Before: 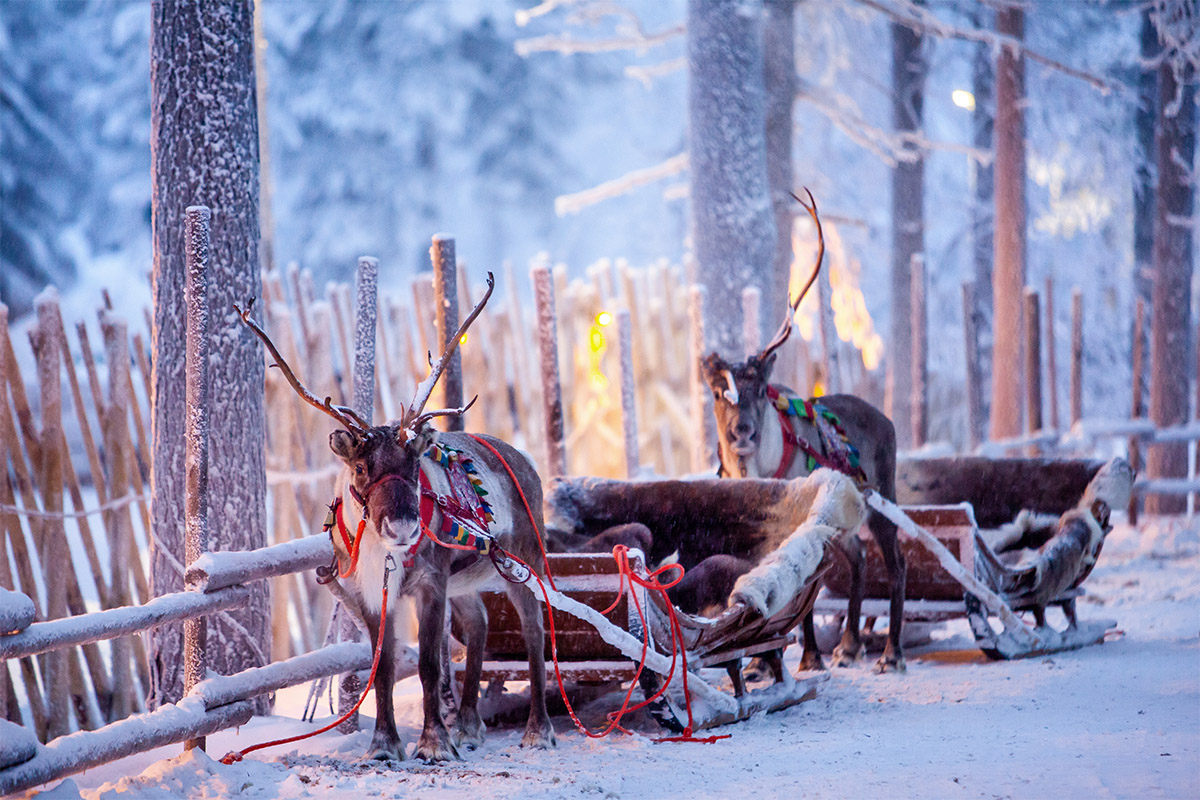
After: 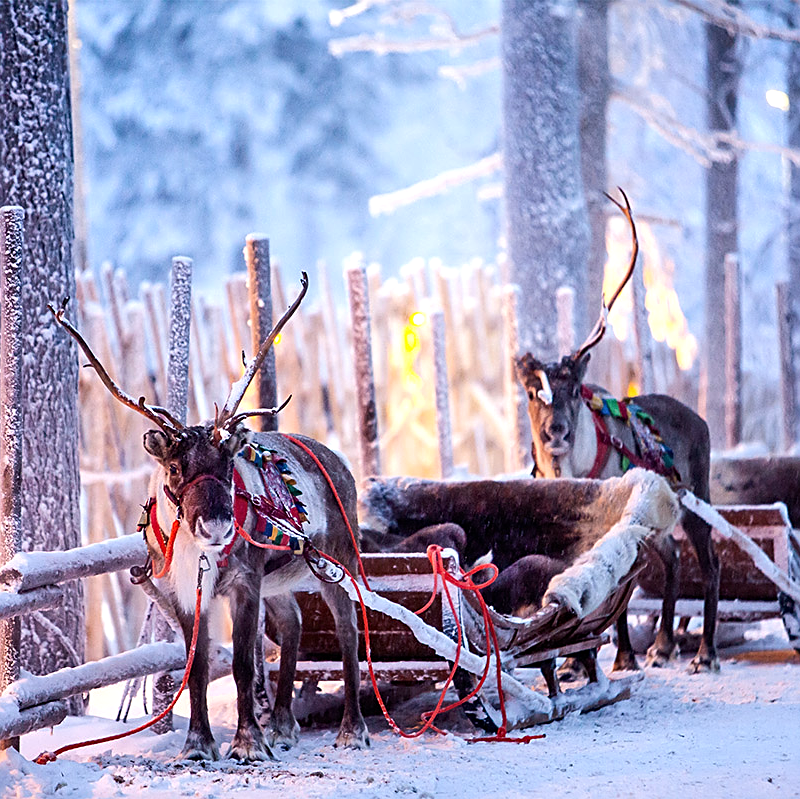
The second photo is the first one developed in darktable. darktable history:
crop and rotate: left 15.507%, right 17.766%
tone equalizer: -8 EV -0.427 EV, -7 EV -0.415 EV, -6 EV -0.315 EV, -5 EV -0.225 EV, -3 EV 0.212 EV, -2 EV 0.323 EV, -1 EV 0.368 EV, +0 EV 0.414 EV, edges refinement/feathering 500, mask exposure compensation -1.57 EV, preserve details no
sharpen: on, module defaults
